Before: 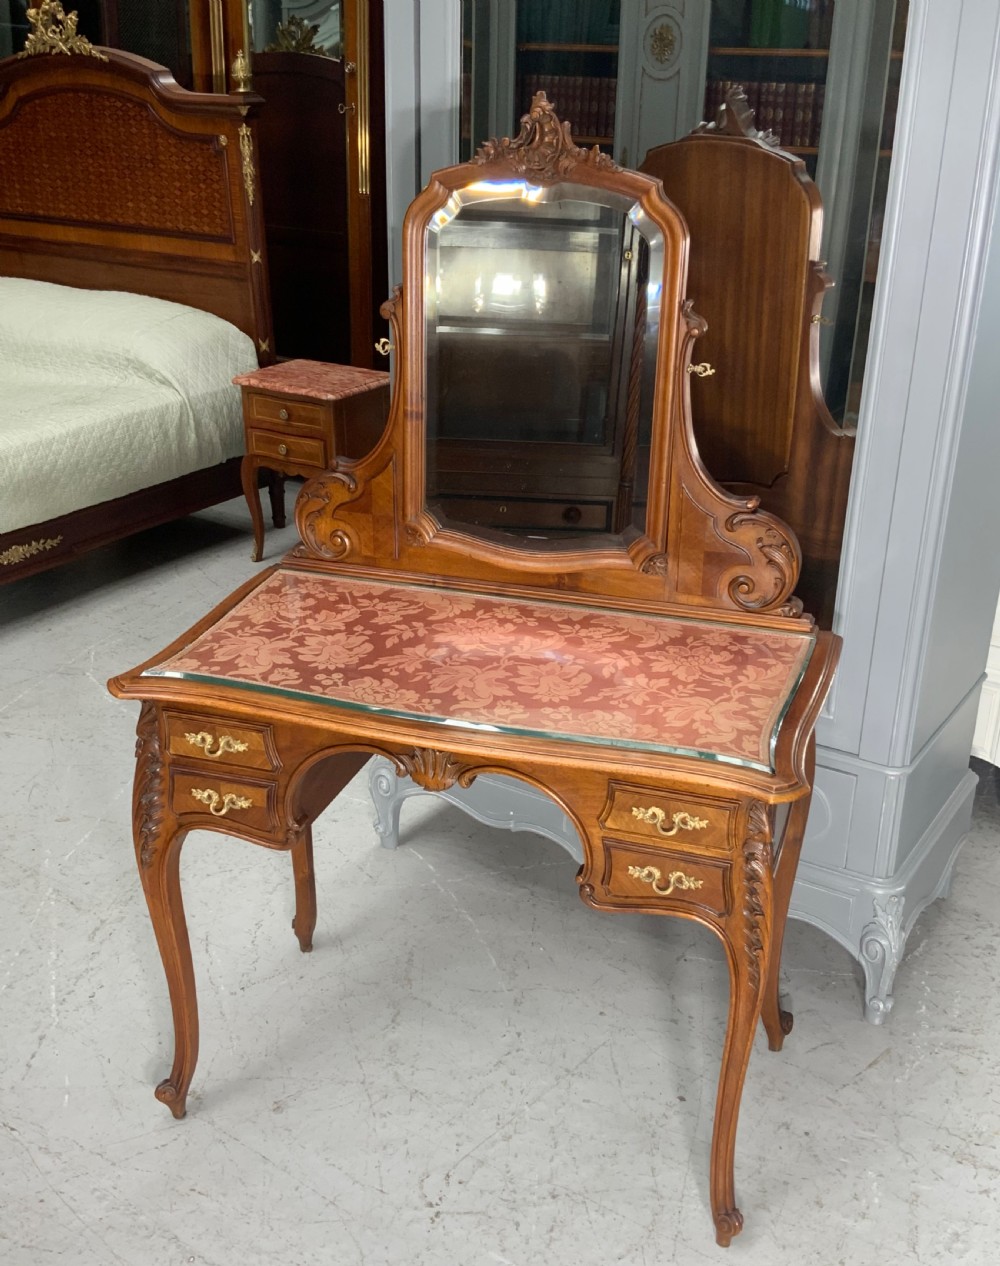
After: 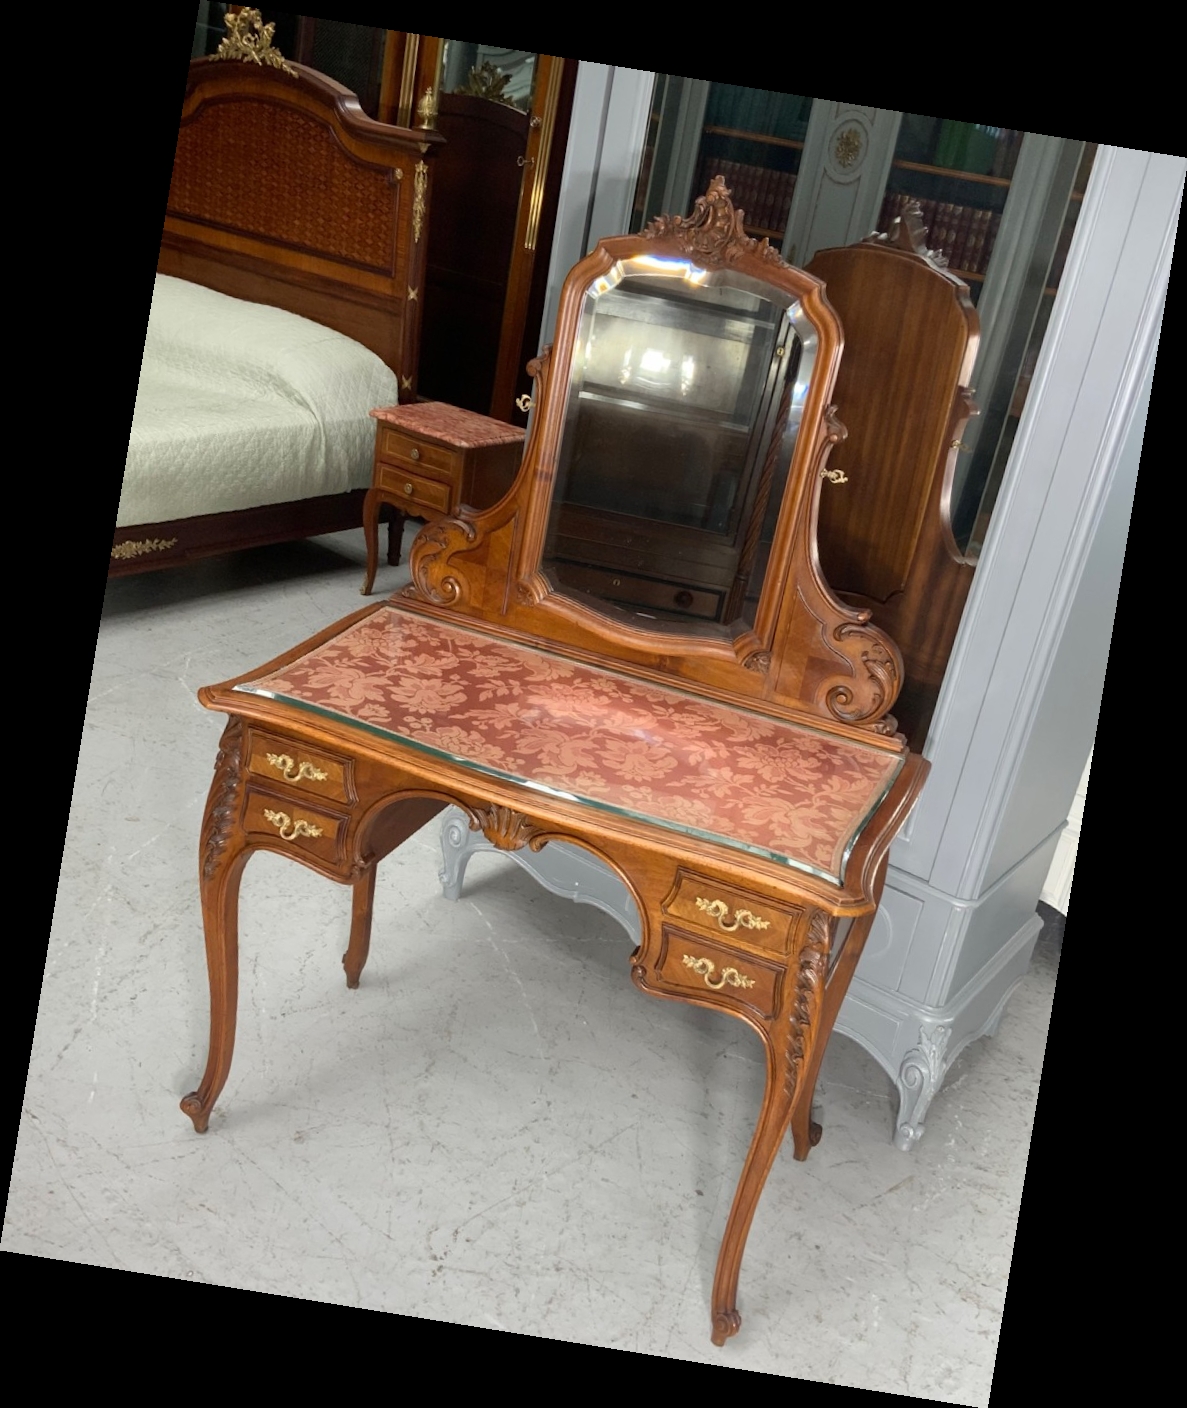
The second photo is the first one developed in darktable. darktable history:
rotate and perspective: rotation 9.12°, automatic cropping off
